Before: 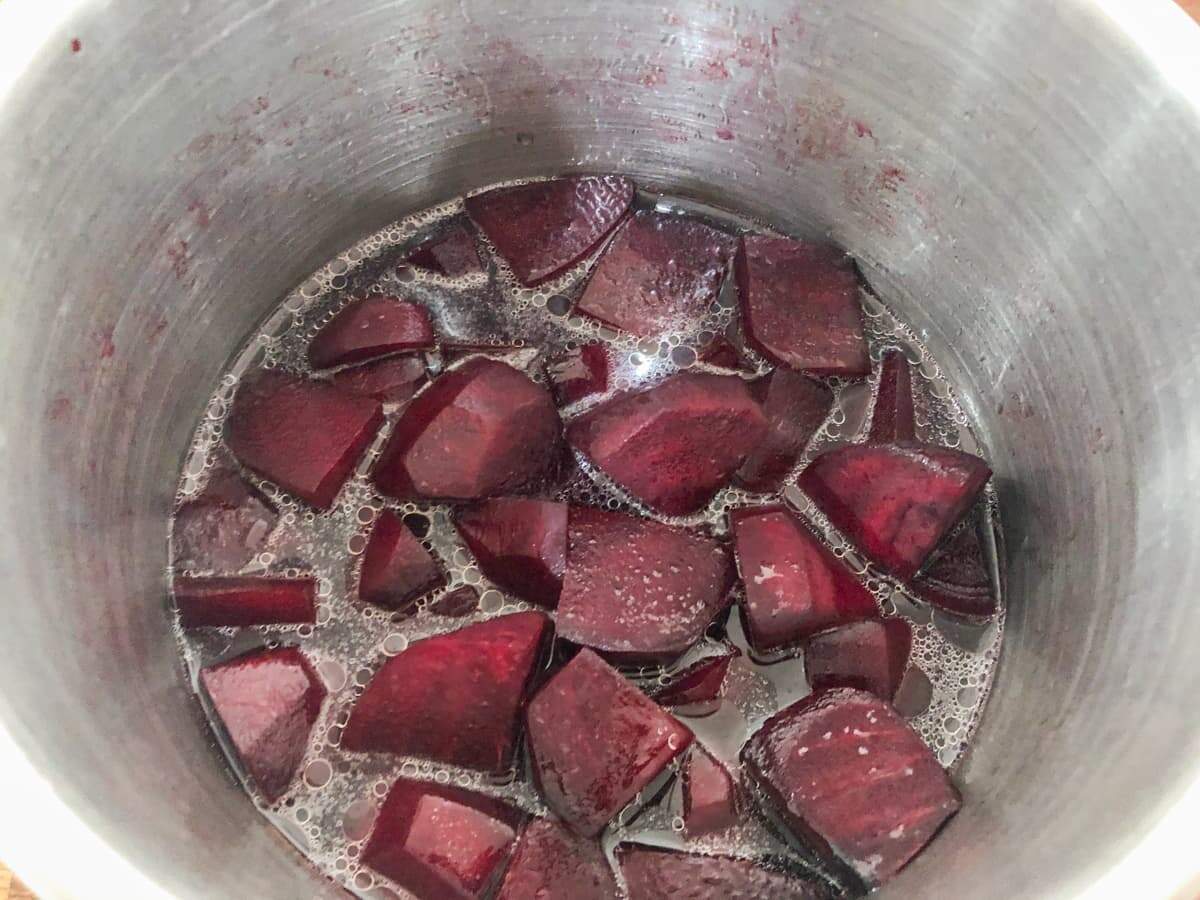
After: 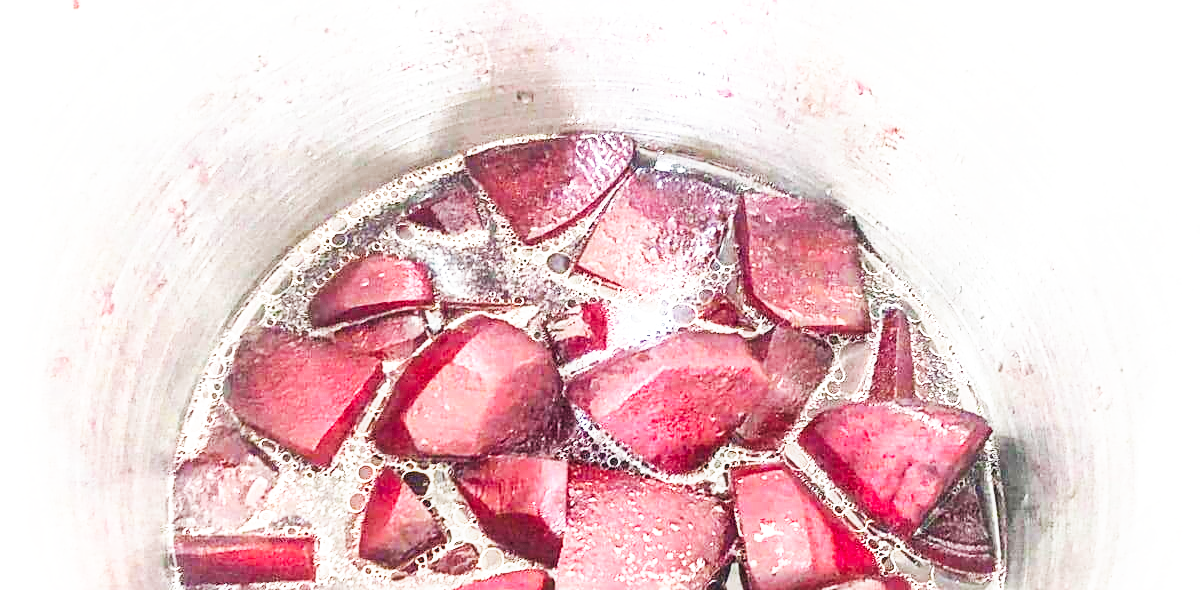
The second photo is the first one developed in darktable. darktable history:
base curve: curves: ch0 [(0, 0) (0.007, 0.004) (0.027, 0.03) (0.046, 0.07) (0.207, 0.54) (0.442, 0.872) (0.673, 0.972) (1, 1)], preserve colors none
levels: mode automatic, levels [0.029, 0.545, 0.971]
crop and rotate: top 4.748%, bottom 29.625%
local contrast: detail 110%
sharpen: on, module defaults
exposure: black level correction 0, exposure 1.297 EV, compensate highlight preservation false
shadows and highlights: shadows 43.31, highlights 7.87
tone equalizer: on, module defaults
